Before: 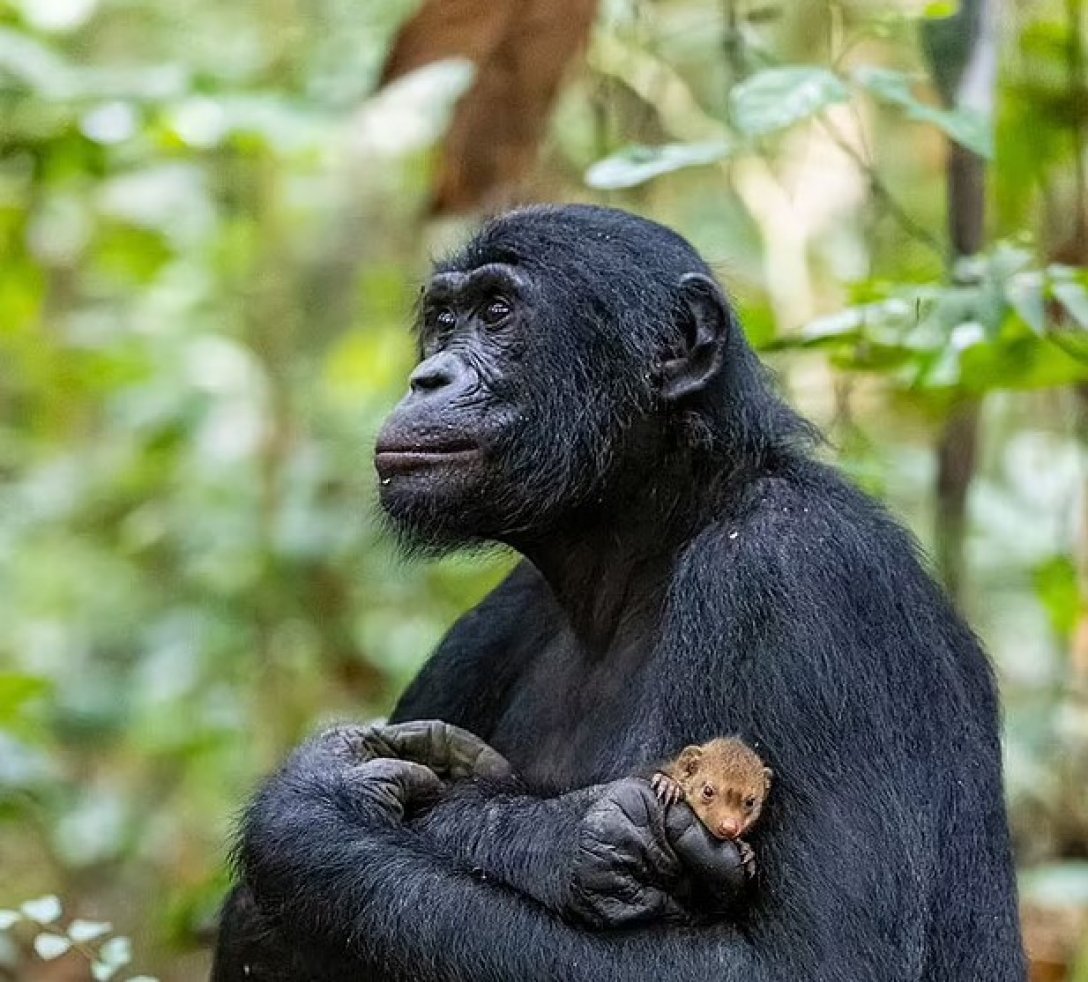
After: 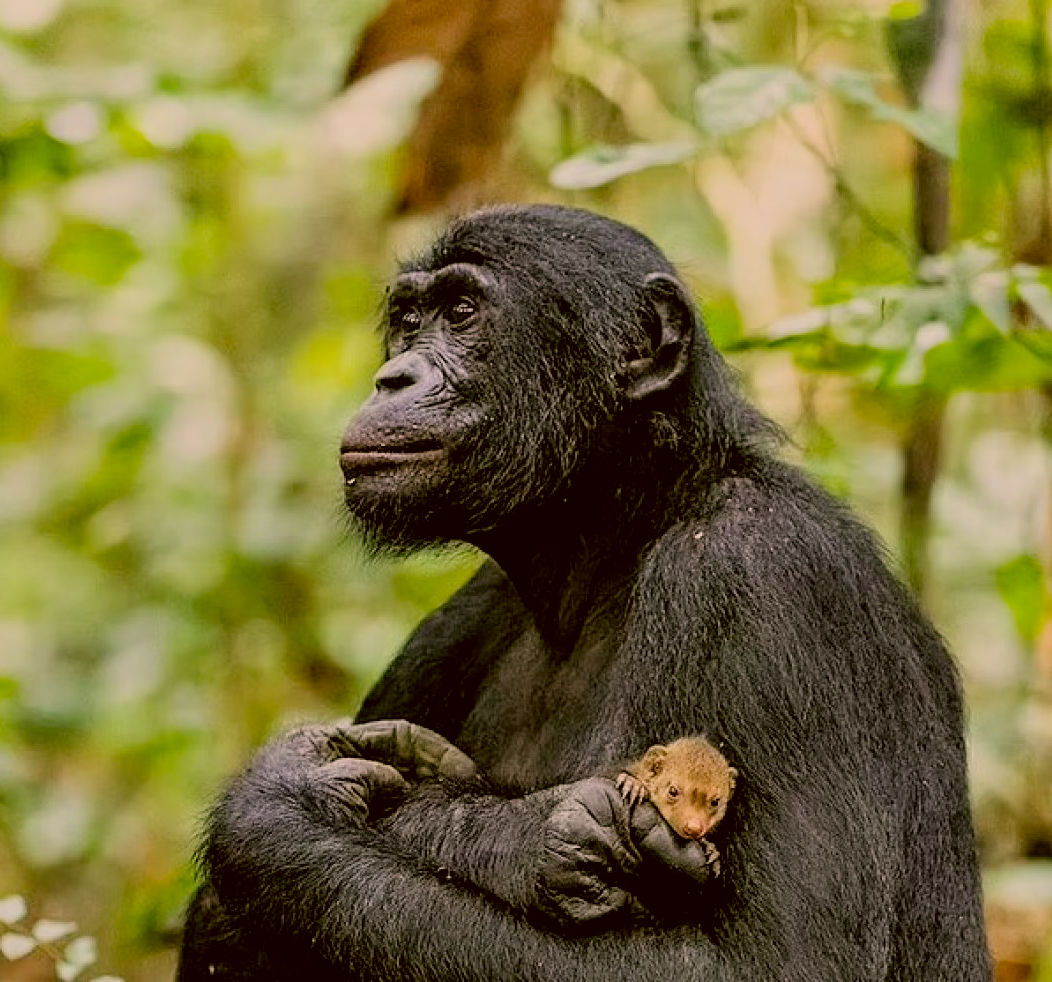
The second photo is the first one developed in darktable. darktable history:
shadows and highlights: shadows -10, white point adjustment 1.5, highlights 10
color correction: highlights a* 8.98, highlights b* 15.09, shadows a* -0.49, shadows b* 26.52
filmic rgb: black relative exposure -8.79 EV, white relative exposure 4.98 EV, threshold 3 EV, target black luminance 0%, hardness 3.77, latitude 66.33%, contrast 0.822, shadows ↔ highlights balance 20%, color science v5 (2021), contrast in shadows safe, contrast in highlights safe, enable highlight reconstruction true
crop and rotate: left 3.238%
white balance: red 1.004, blue 1.024
contrast equalizer: octaves 7, y [[0.6 ×6], [0.55 ×6], [0 ×6], [0 ×6], [0 ×6]], mix 0.35
